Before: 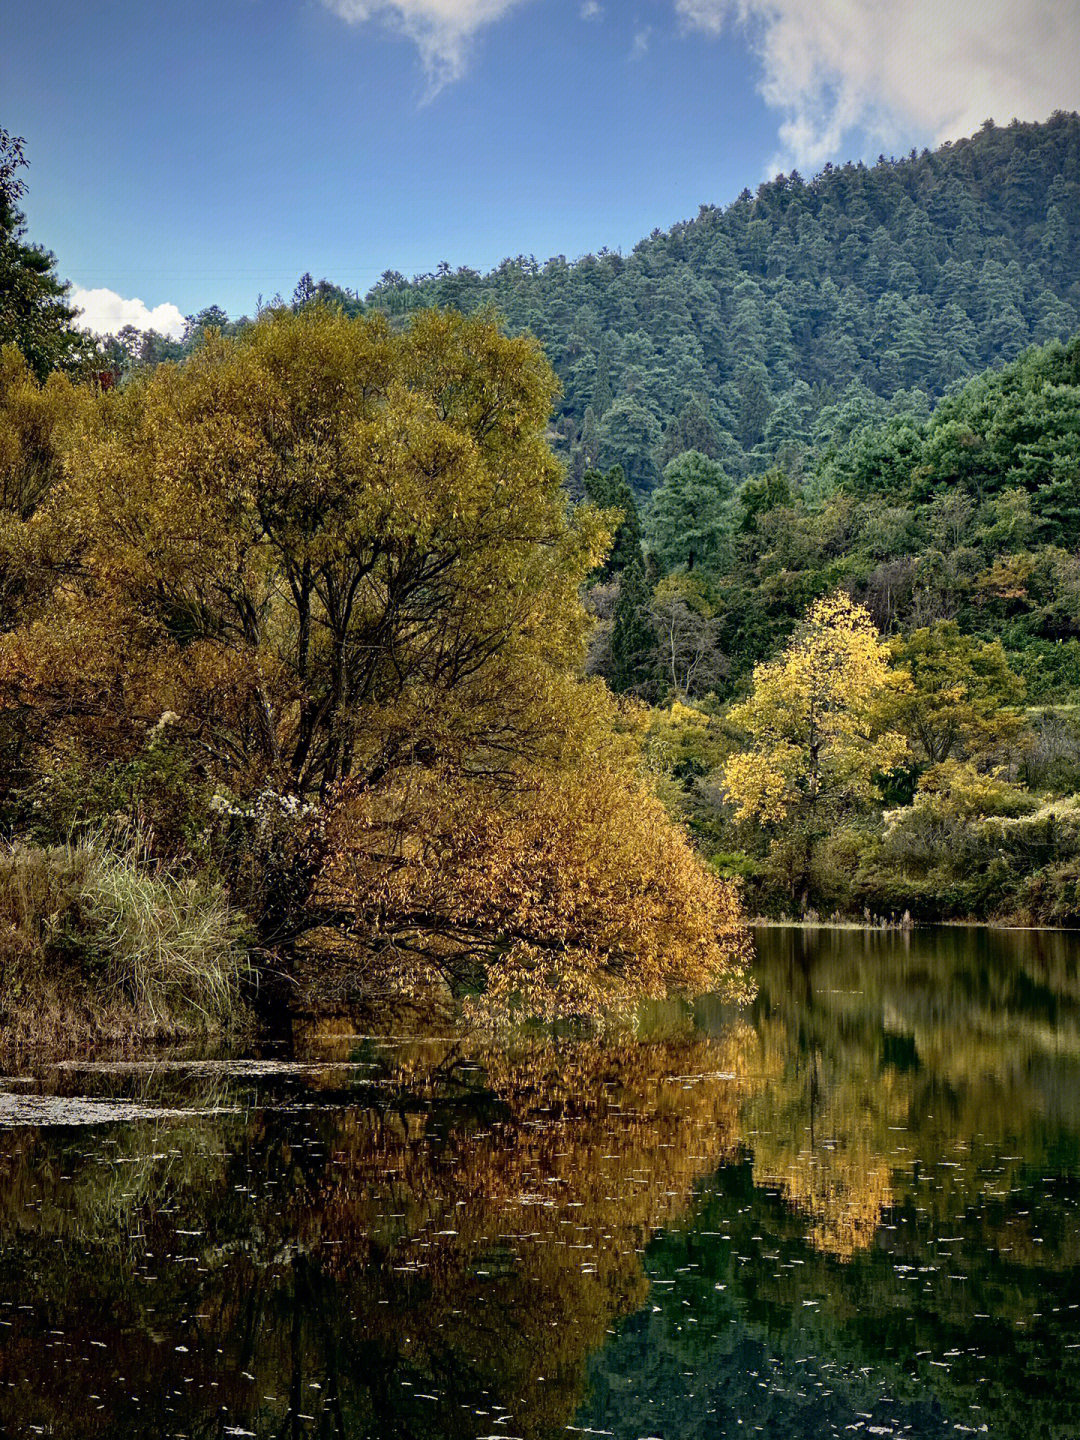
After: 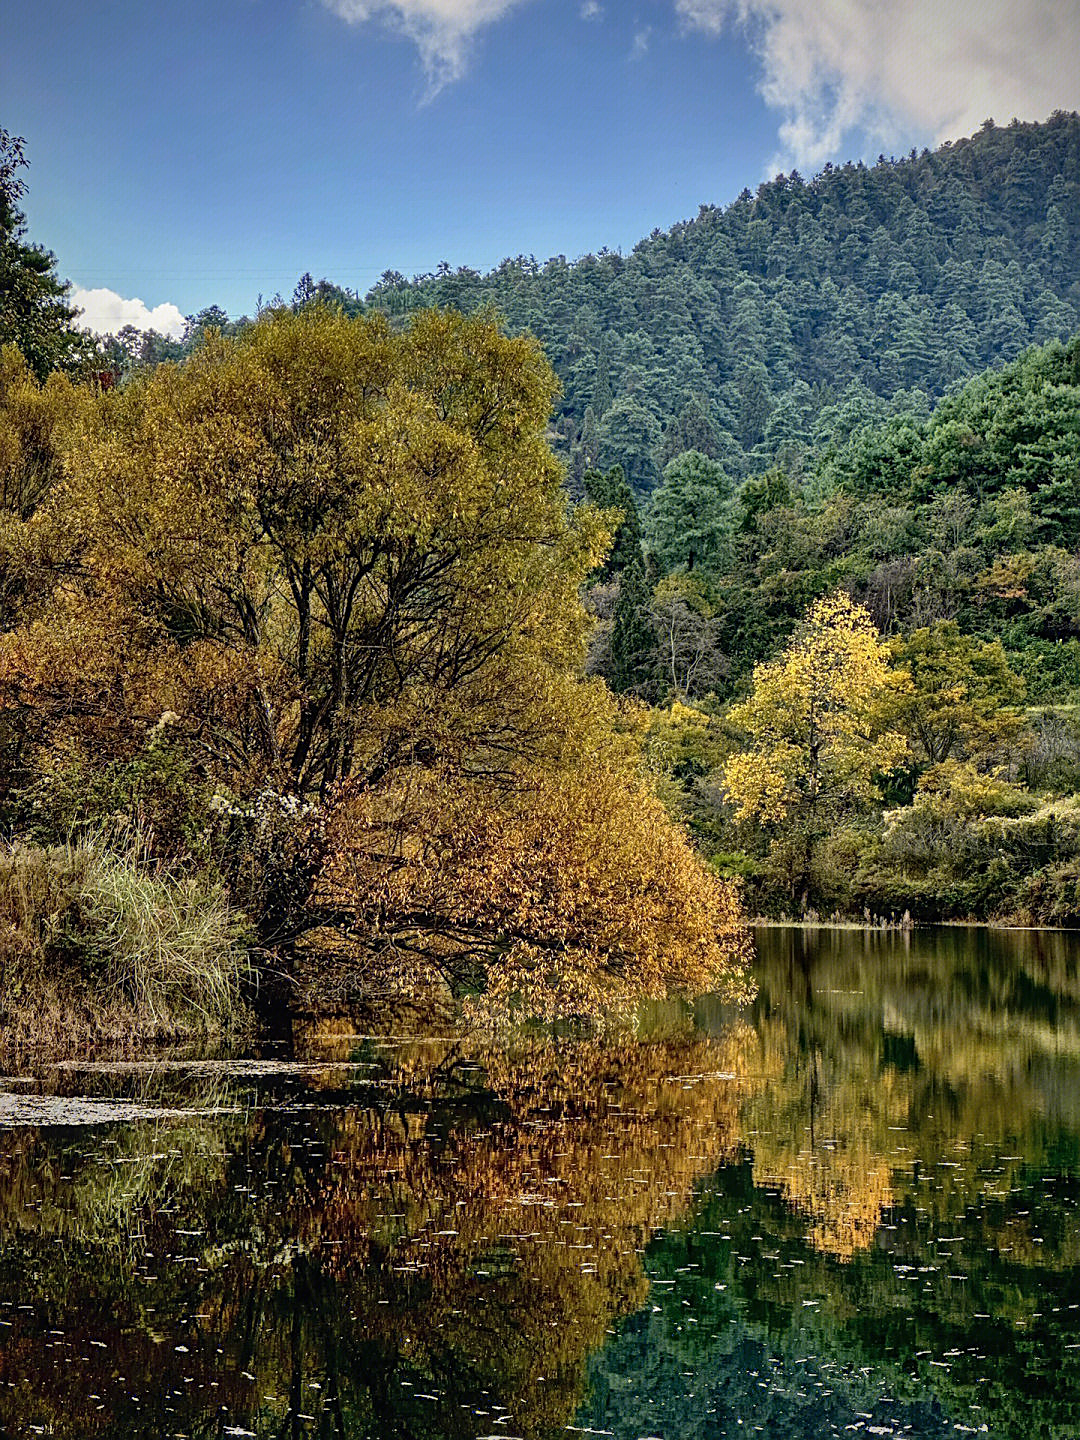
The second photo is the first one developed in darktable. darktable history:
local contrast: detail 109%
sharpen: on, module defaults
shadows and highlights: soften with gaussian
